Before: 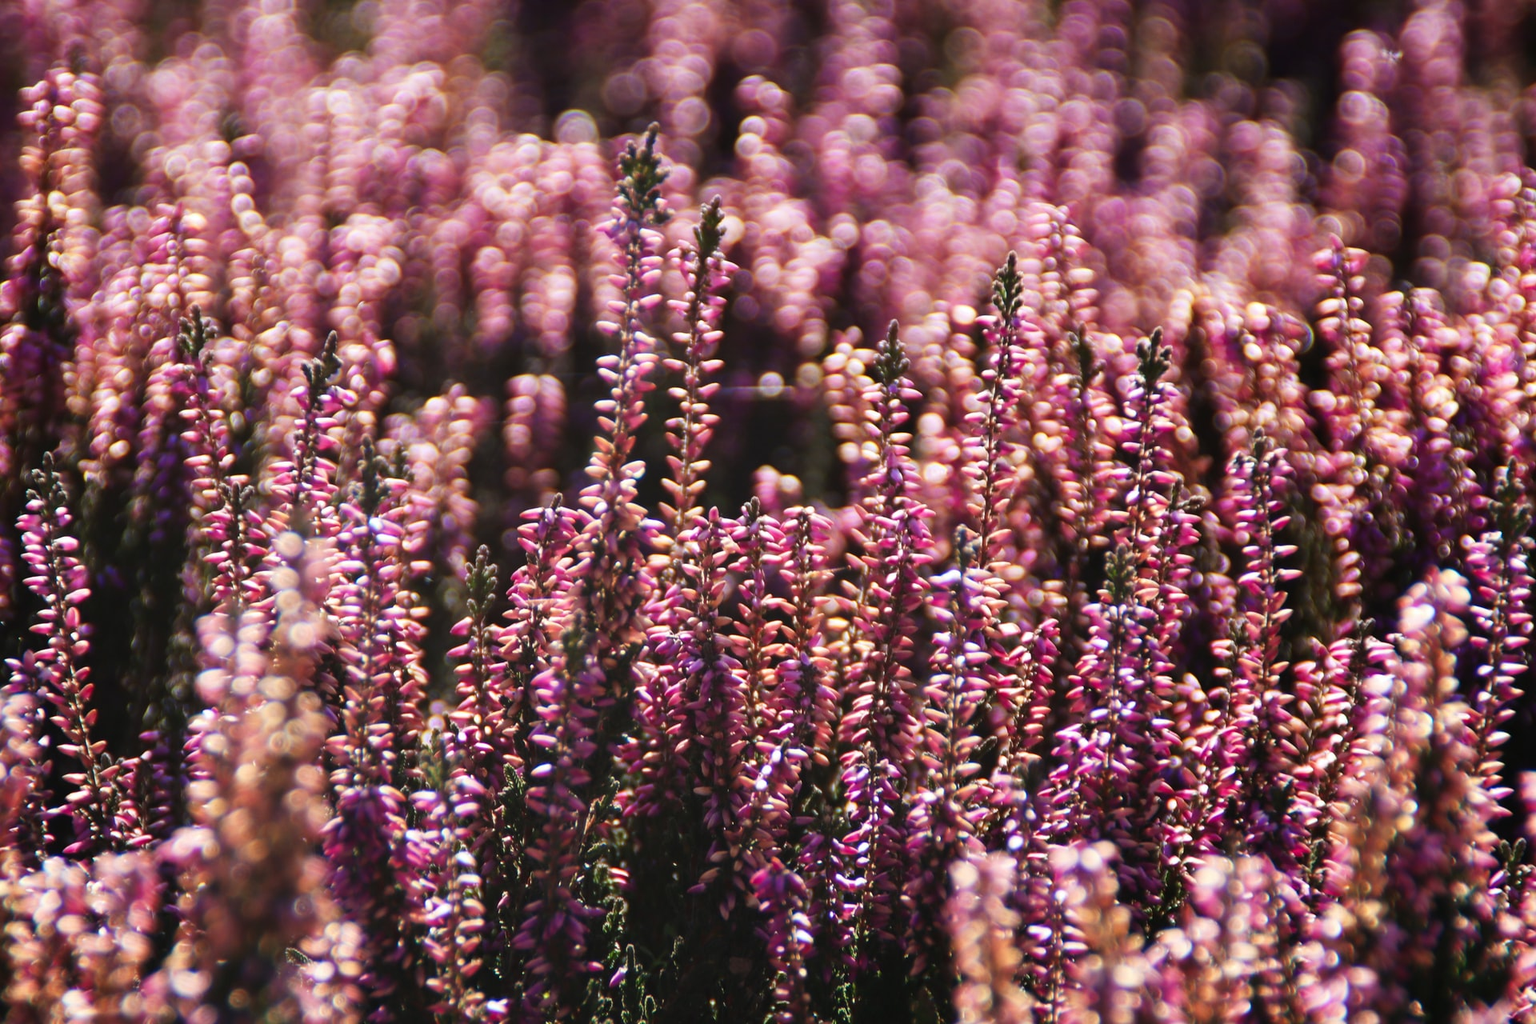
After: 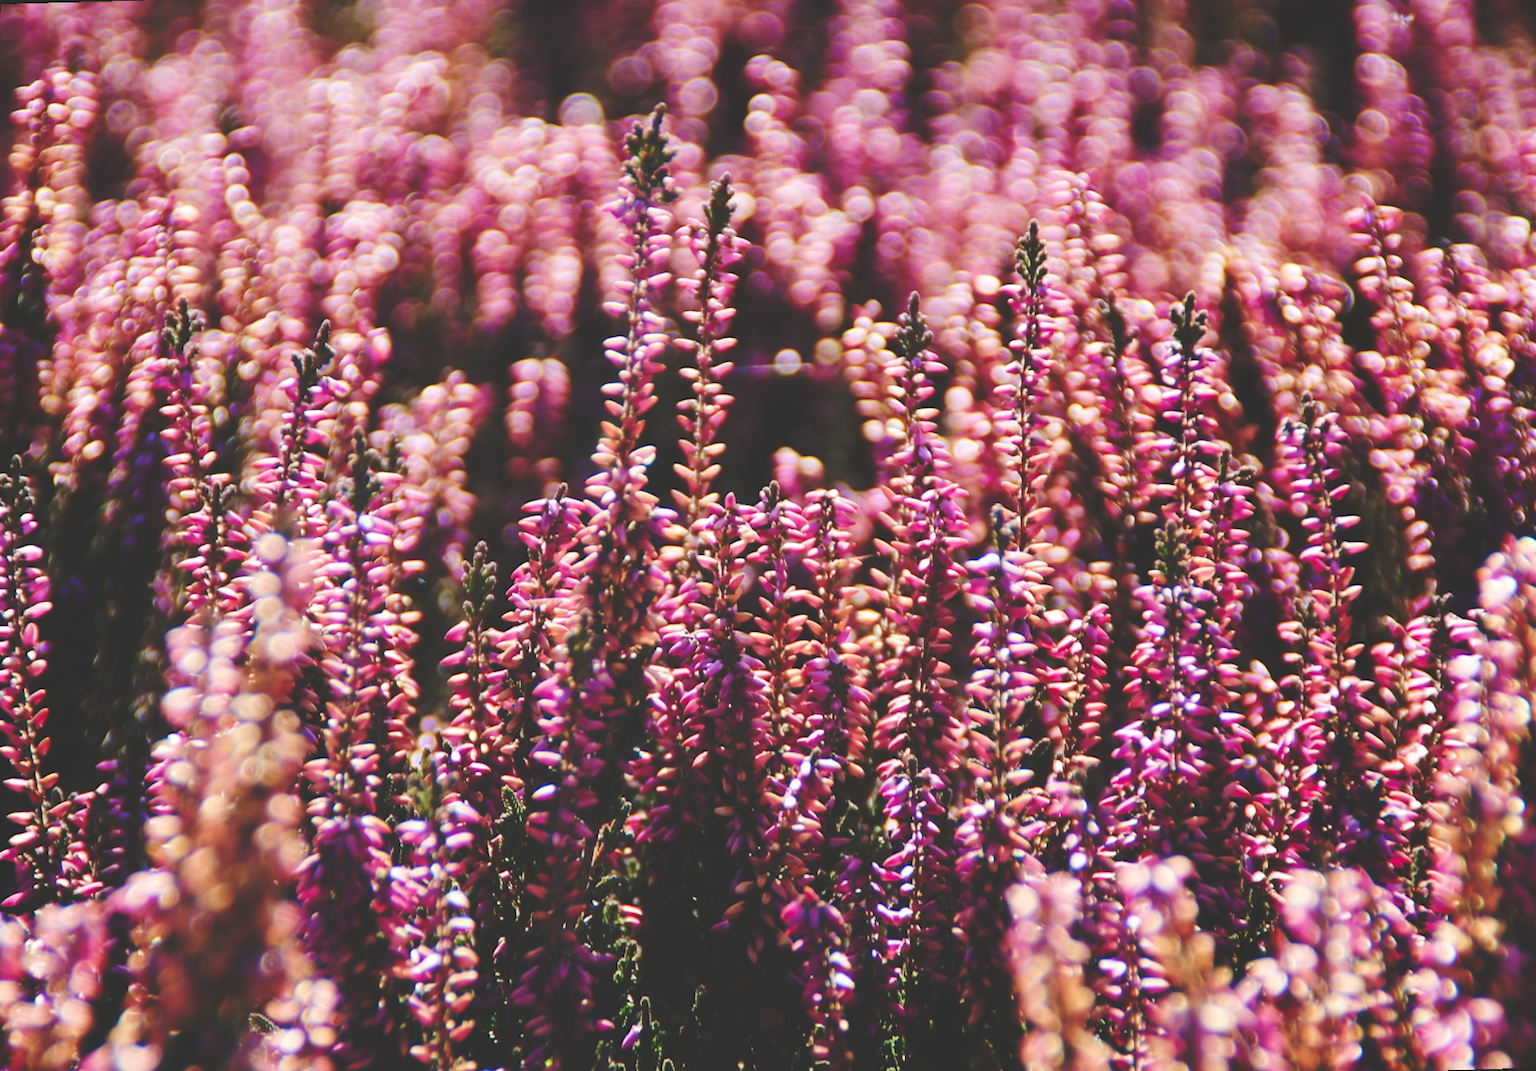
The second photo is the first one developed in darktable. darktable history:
velvia: on, module defaults
rotate and perspective: rotation -1.68°, lens shift (vertical) -0.146, crop left 0.049, crop right 0.912, crop top 0.032, crop bottom 0.96
base curve: curves: ch0 [(0, 0.024) (0.055, 0.065) (0.121, 0.166) (0.236, 0.319) (0.693, 0.726) (1, 1)], preserve colors none
